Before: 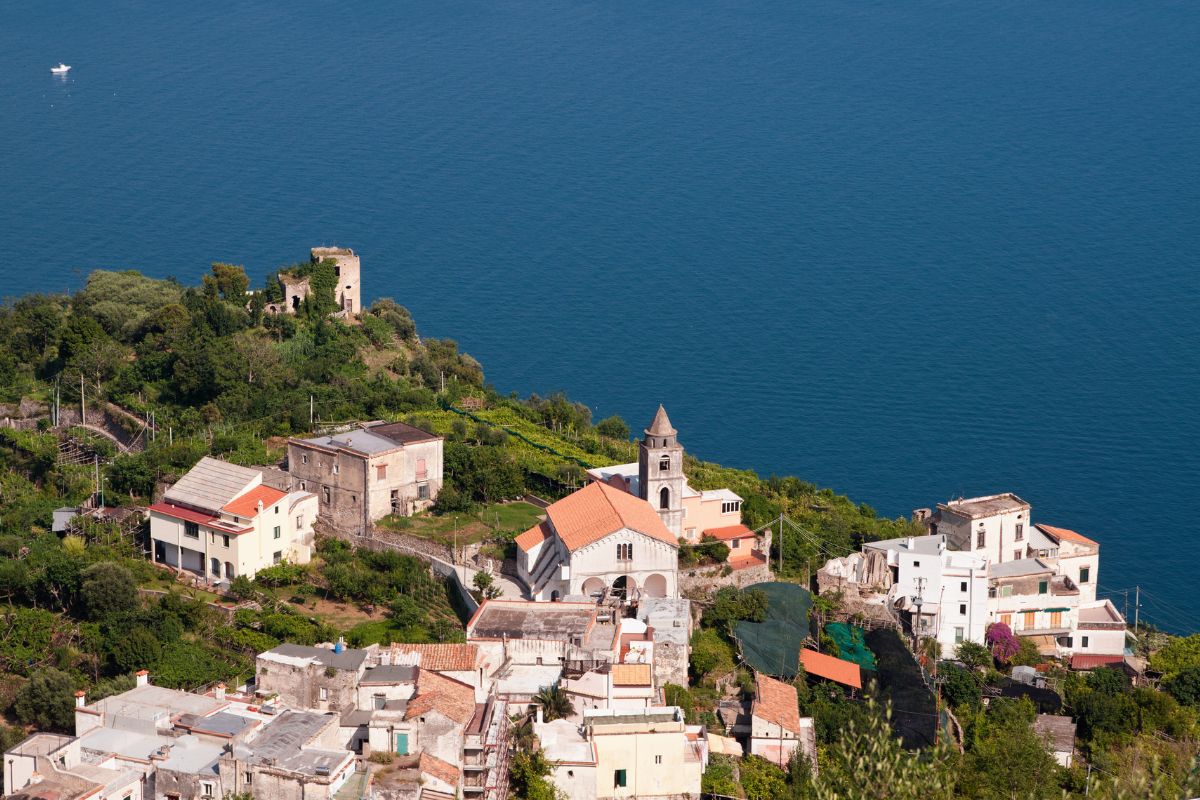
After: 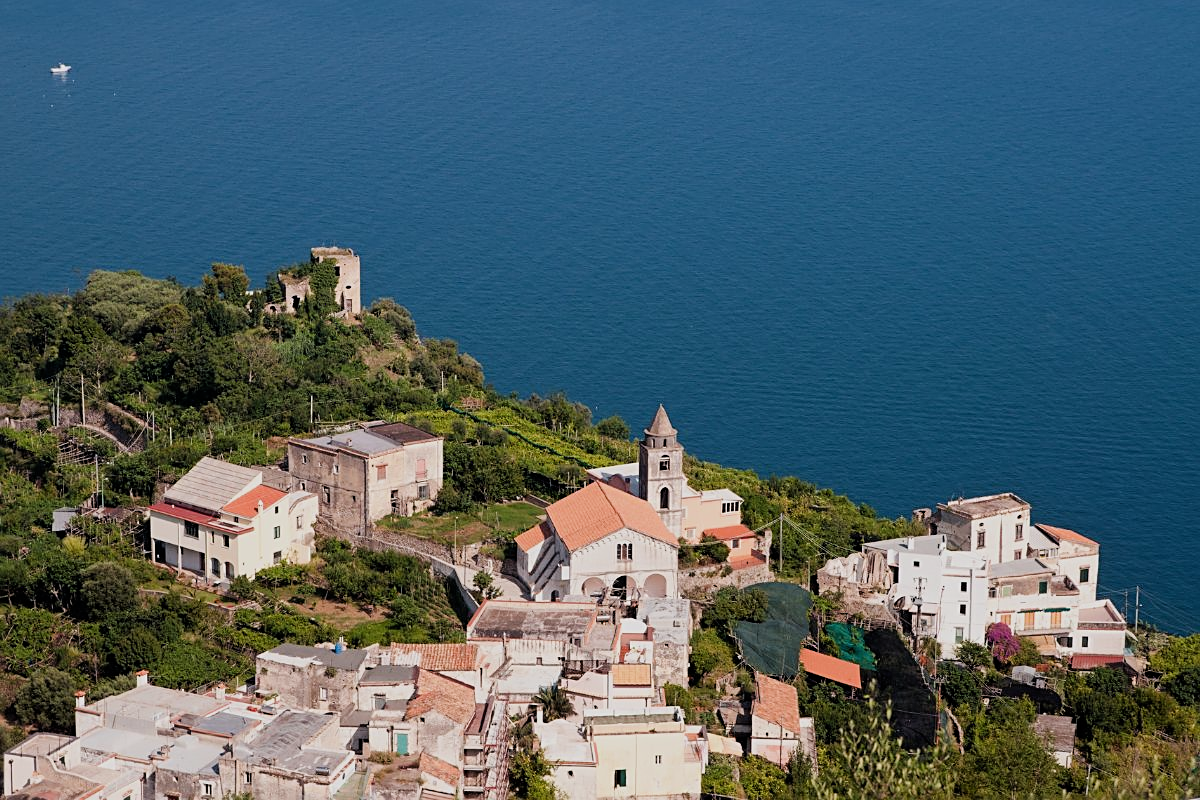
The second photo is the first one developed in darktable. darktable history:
filmic rgb: black relative exposure -8.15 EV, white relative exposure 3.76 EV, hardness 4.46
sharpen: on, module defaults
